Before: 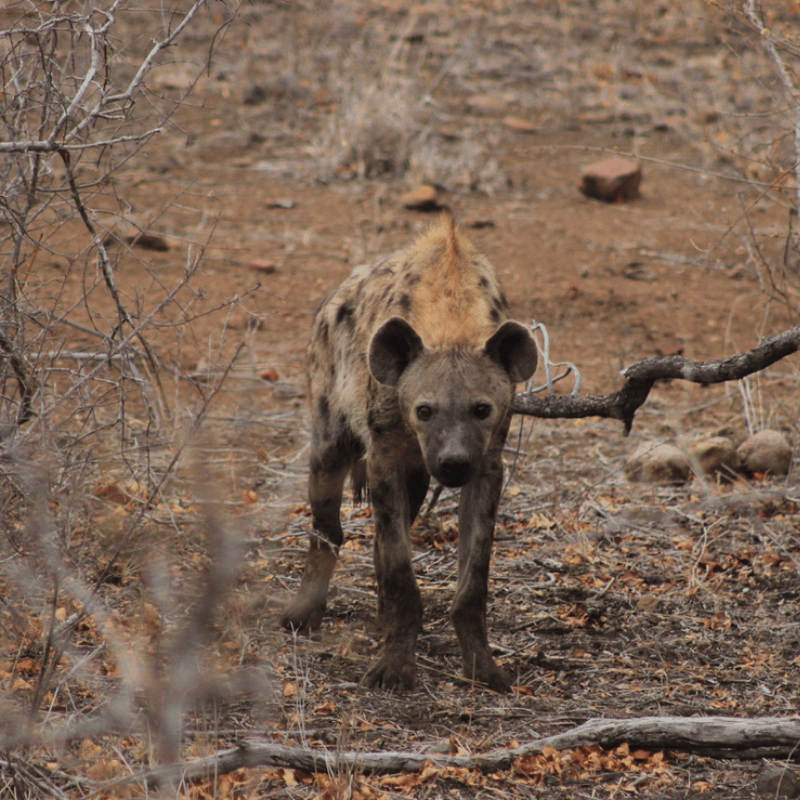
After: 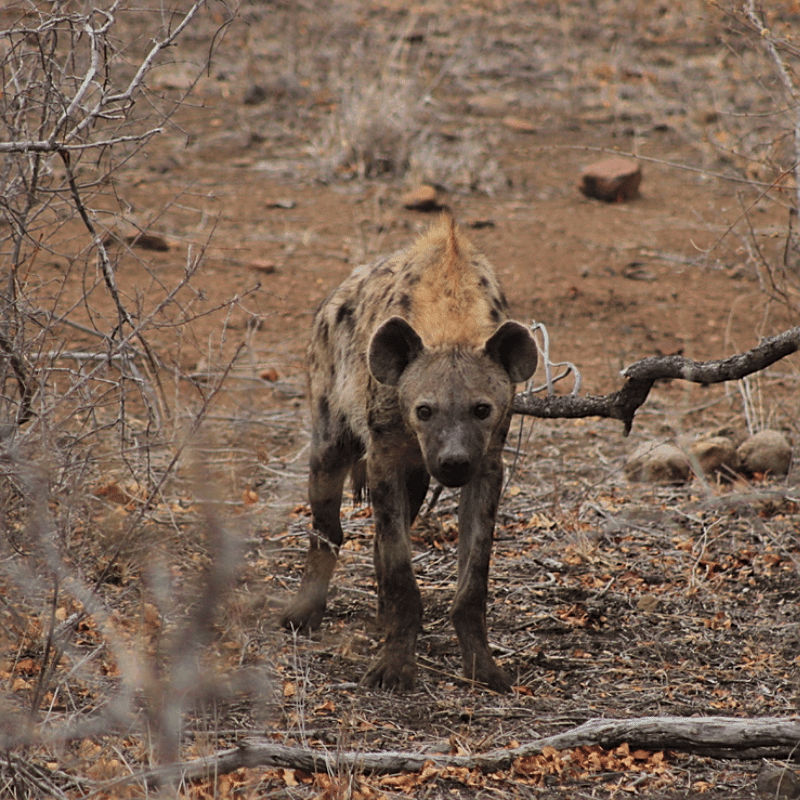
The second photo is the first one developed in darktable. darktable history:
exposure: compensate highlight preservation false
sharpen: on, module defaults
shadows and highlights: shadows 20.91, highlights -82.73, soften with gaussian
